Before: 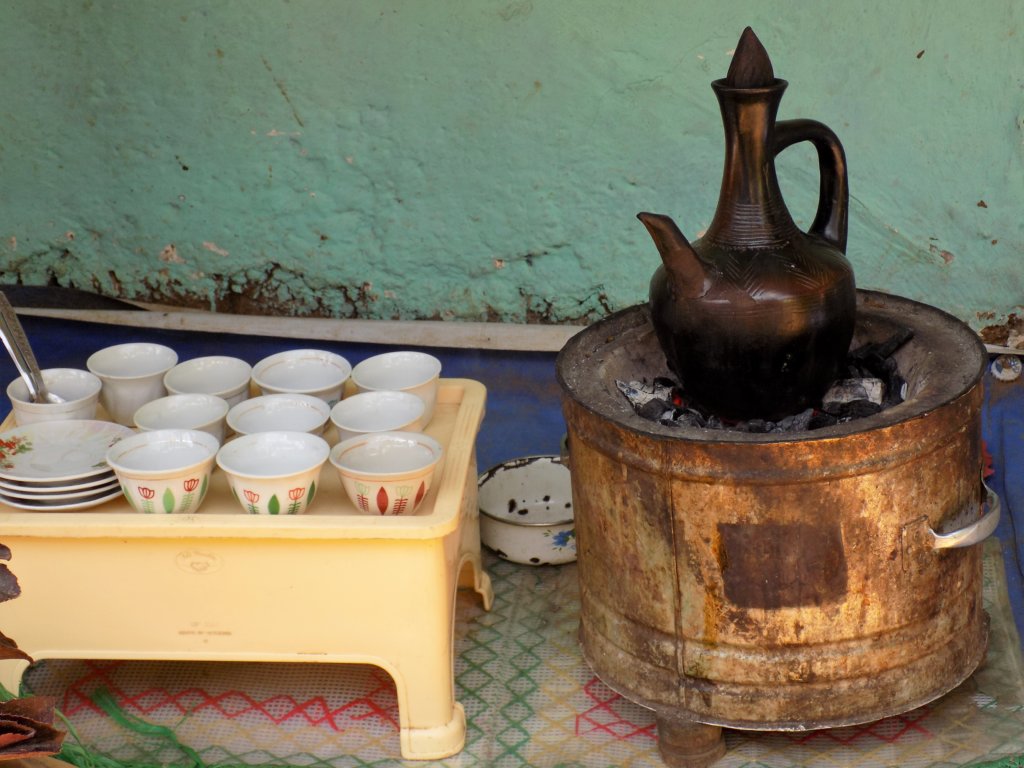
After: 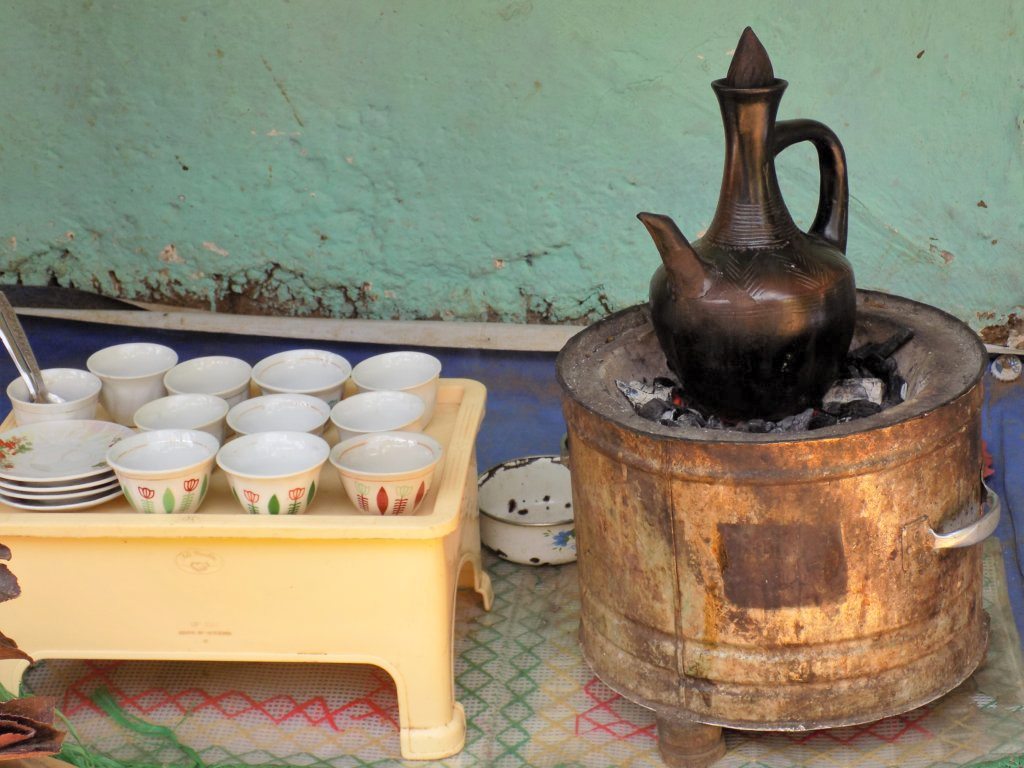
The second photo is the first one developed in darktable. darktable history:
contrast brightness saturation: brightness 0.15
shadows and highlights: soften with gaussian
